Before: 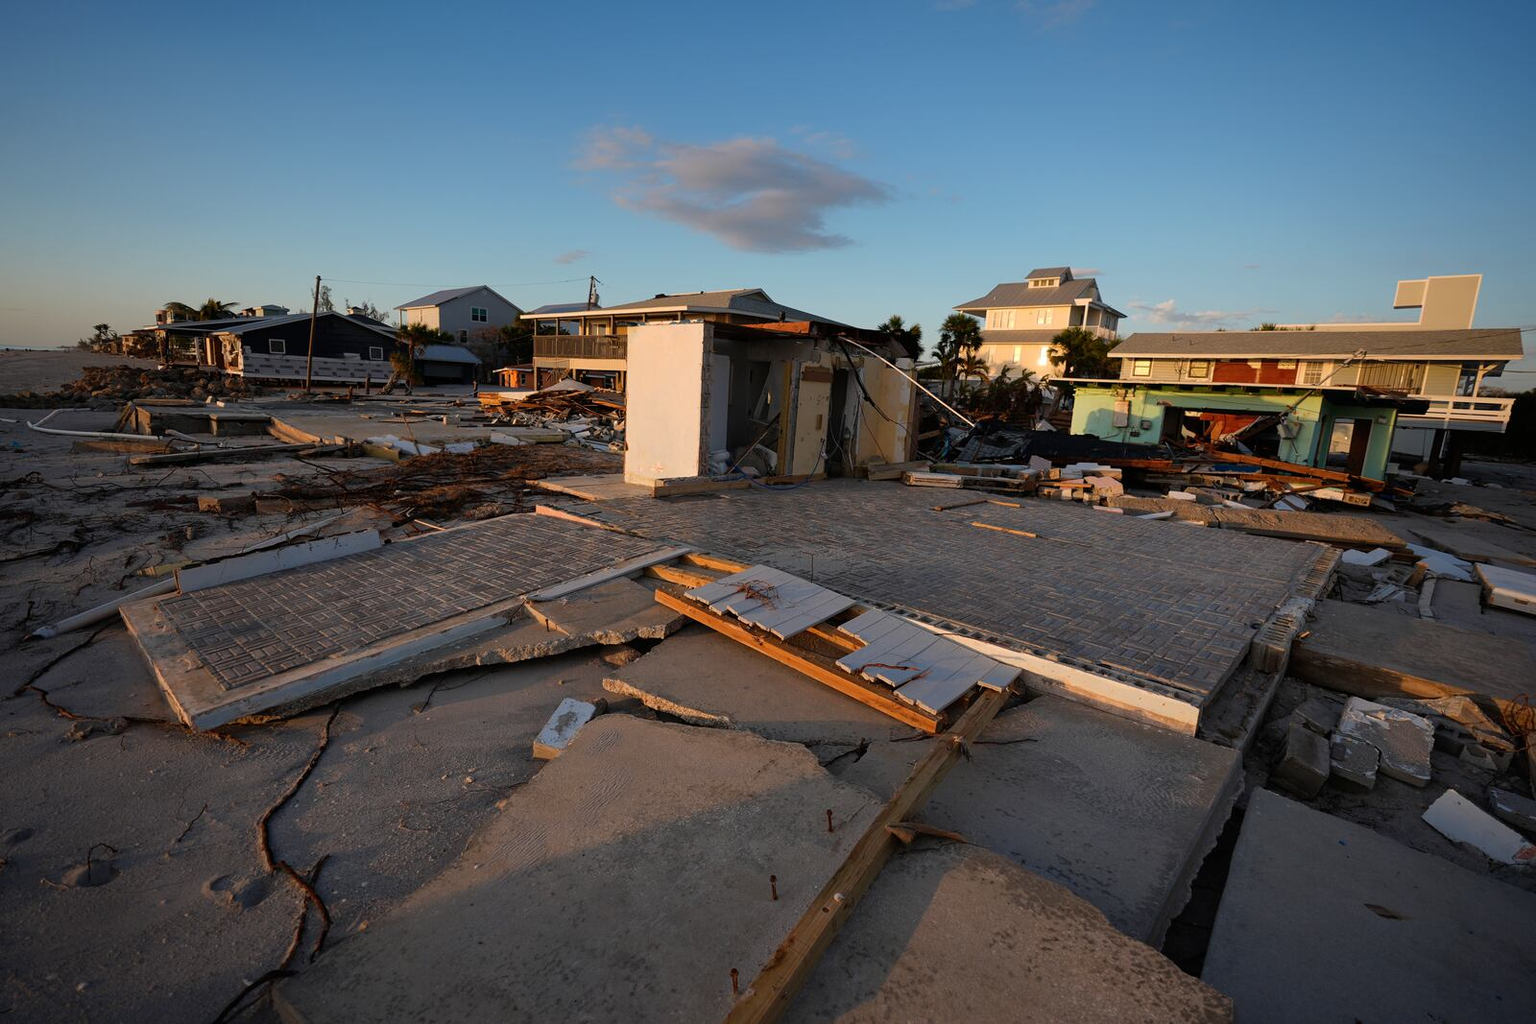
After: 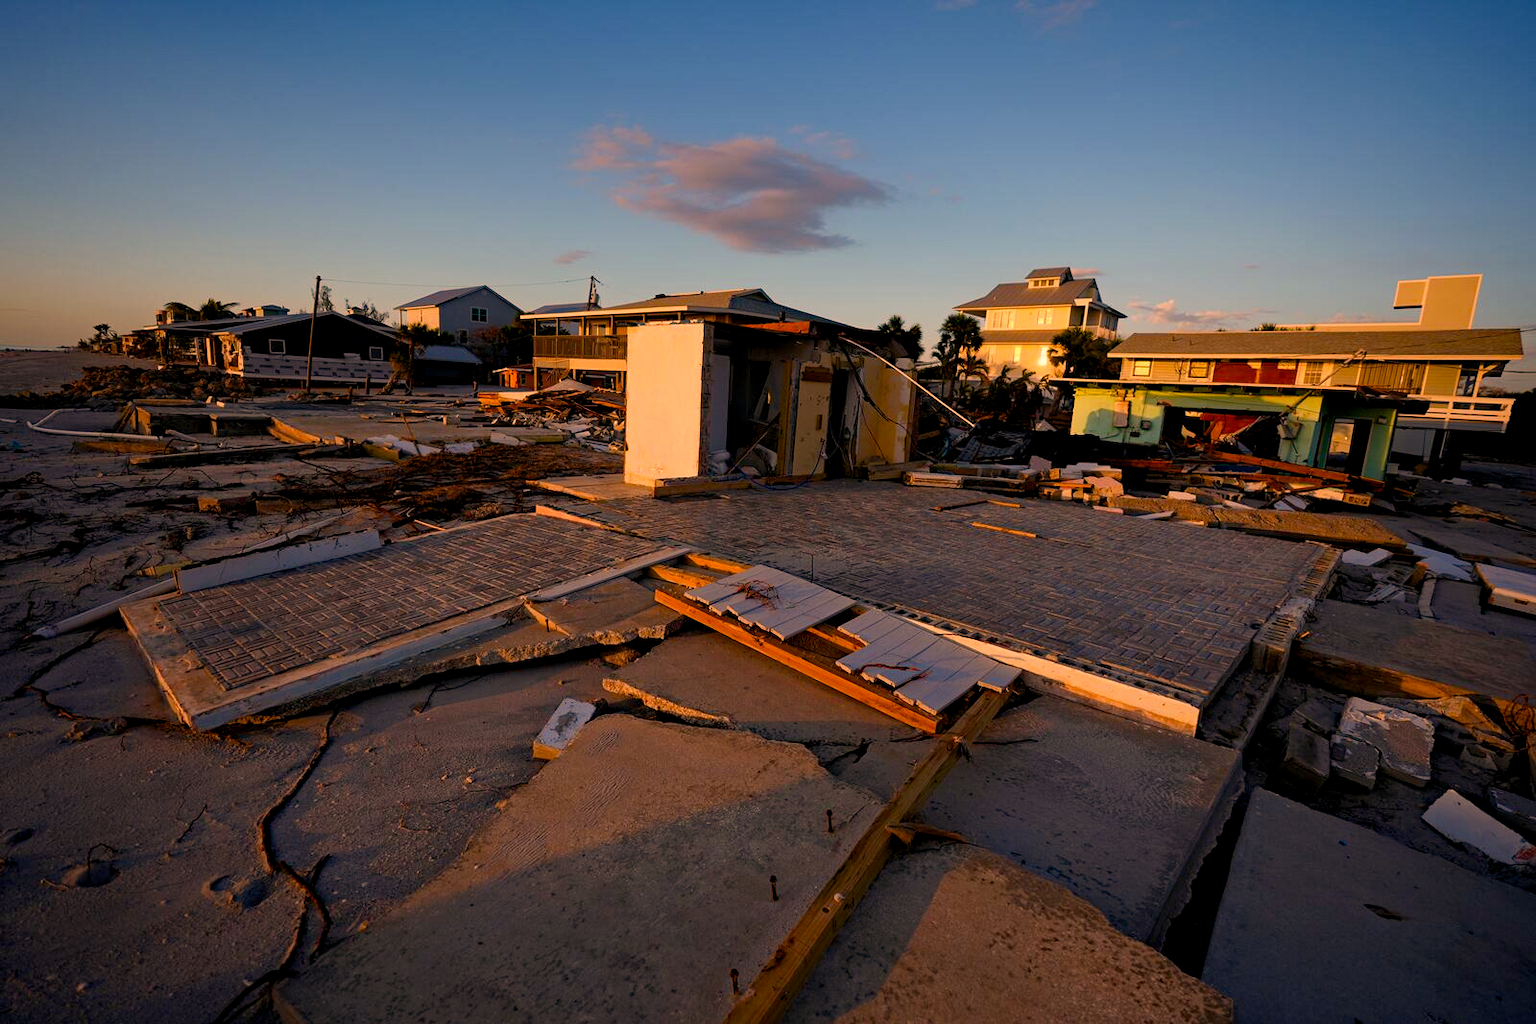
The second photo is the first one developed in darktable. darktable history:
haze removal: strength 0.302, distance 0.243, compatibility mode true, adaptive false
color correction: highlights a* 21.11, highlights b* 19.35
color balance rgb: shadows lift › luminance -19.972%, highlights gain › chroma 2.992%, highlights gain › hue 76.79°, global offset › luminance -0.506%, perceptual saturation grading › global saturation 15.619%, perceptual saturation grading › highlights -19.136%, perceptual saturation grading › shadows 20.48%, global vibrance 20%
